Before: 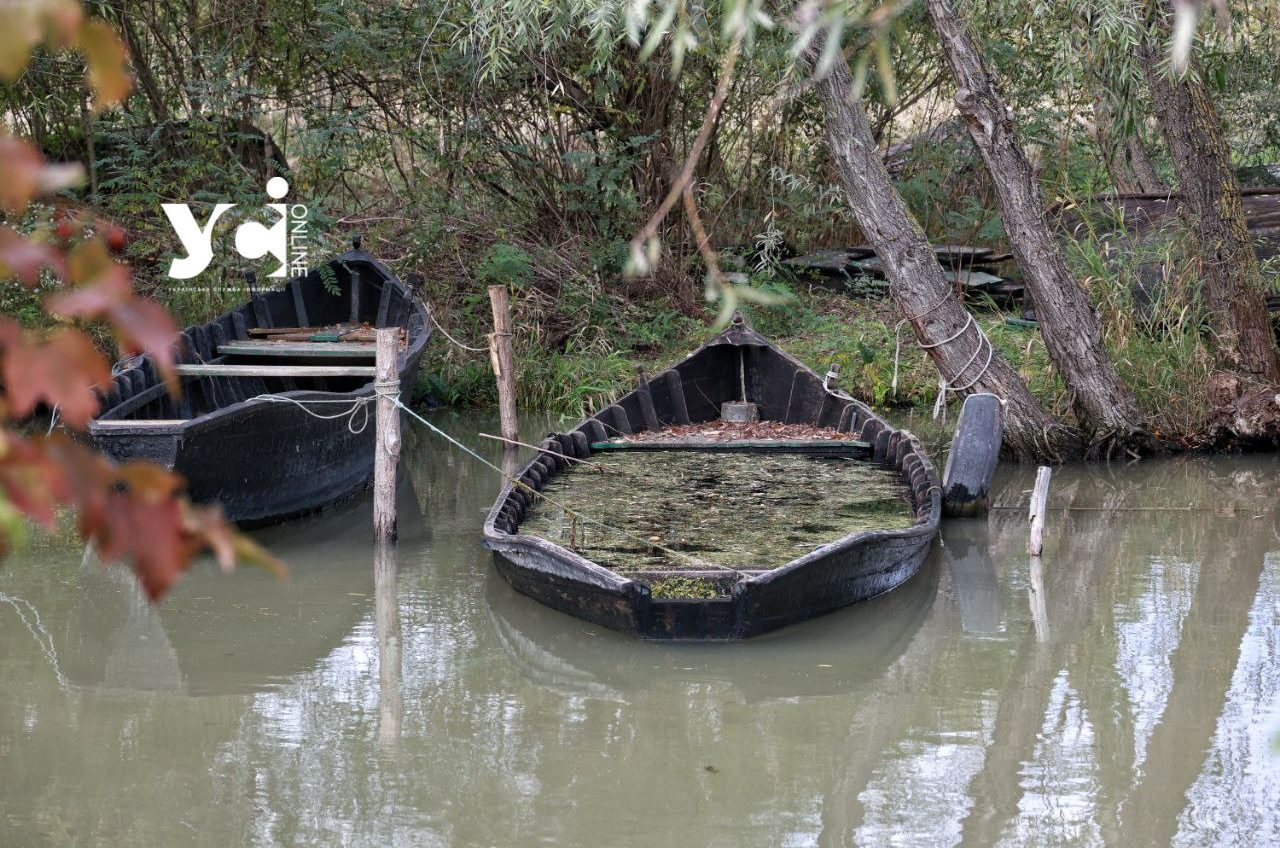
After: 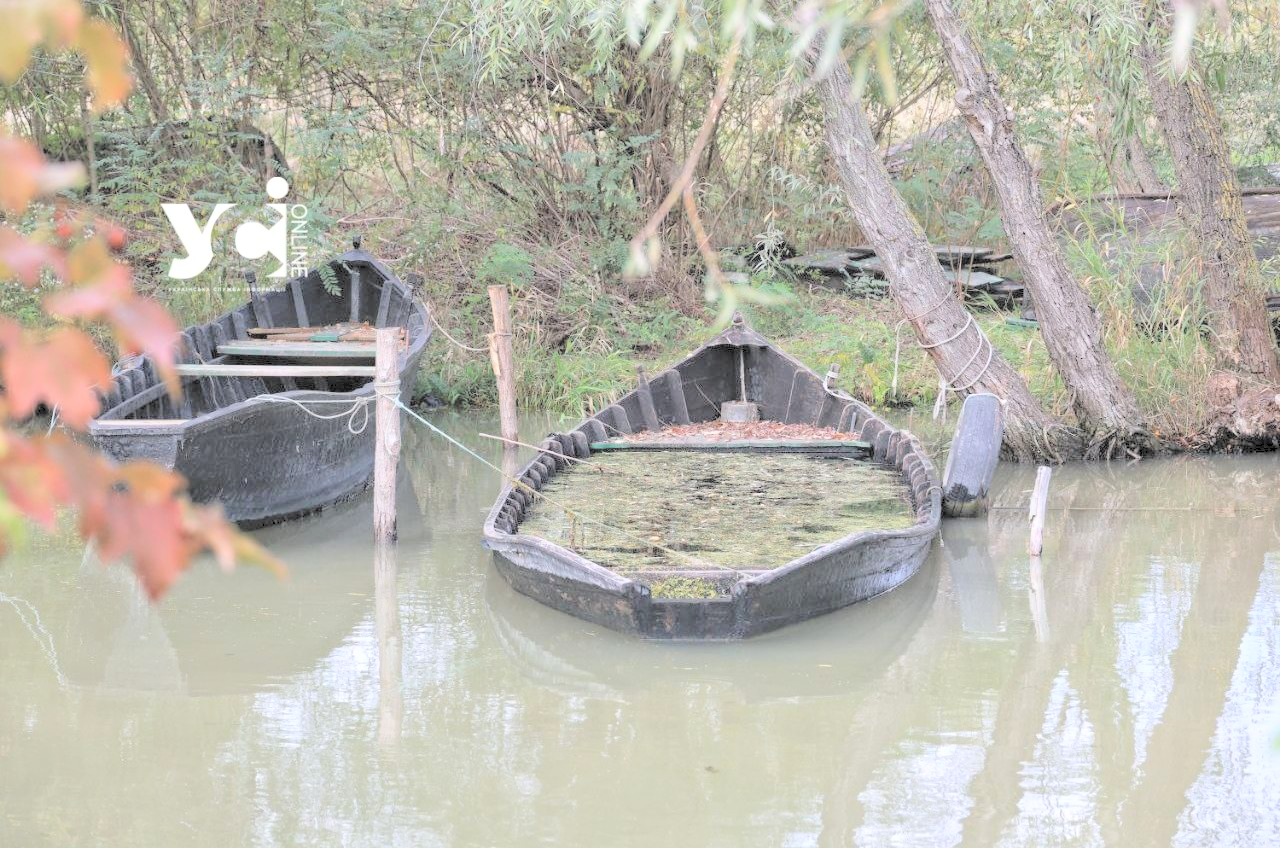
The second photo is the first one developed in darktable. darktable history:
contrast brightness saturation: brightness 0.984
